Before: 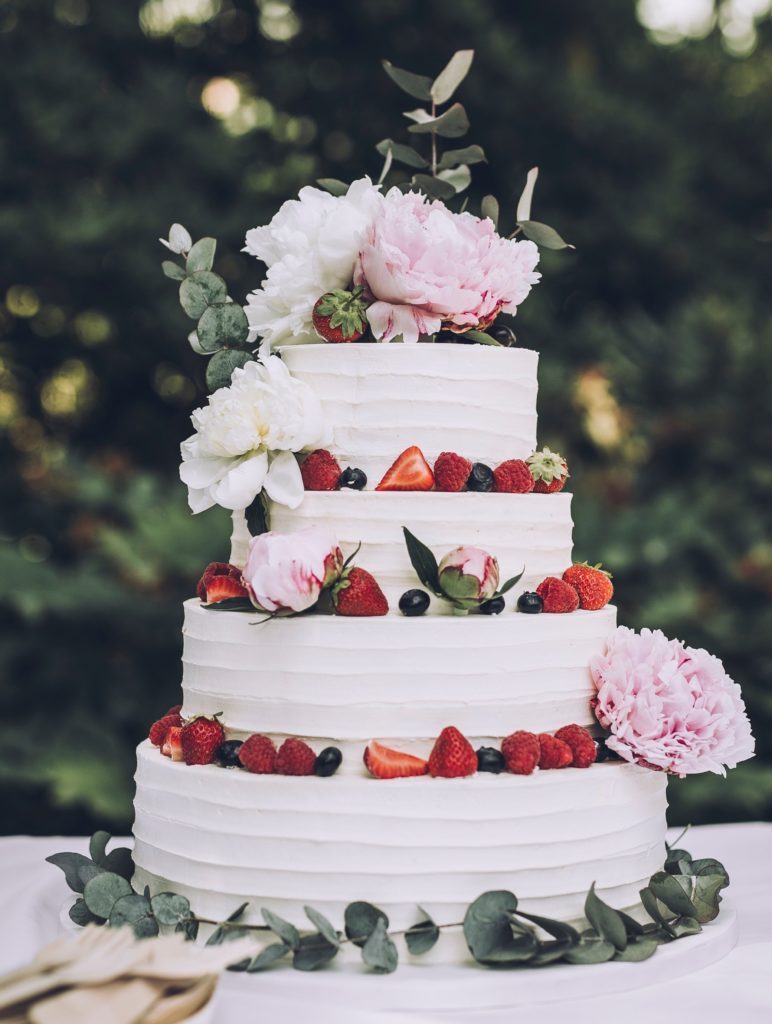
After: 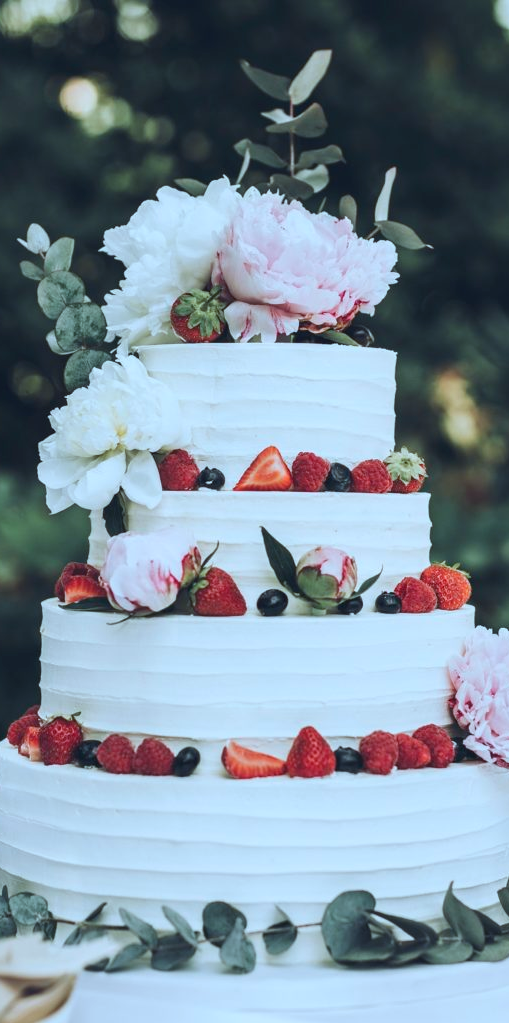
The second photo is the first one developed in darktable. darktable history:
crop and rotate: left 18.442%, right 15.508%
color zones: curves: ch1 [(0, 0.523) (0.143, 0.545) (0.286, 0.52) (0.429, 0.506) (0.571, 0.503) (0.714, 0.503) (0.857, 0.508) (1, 0.523)]
color correction: highlights a* -11.71, highlights b* -15.58
